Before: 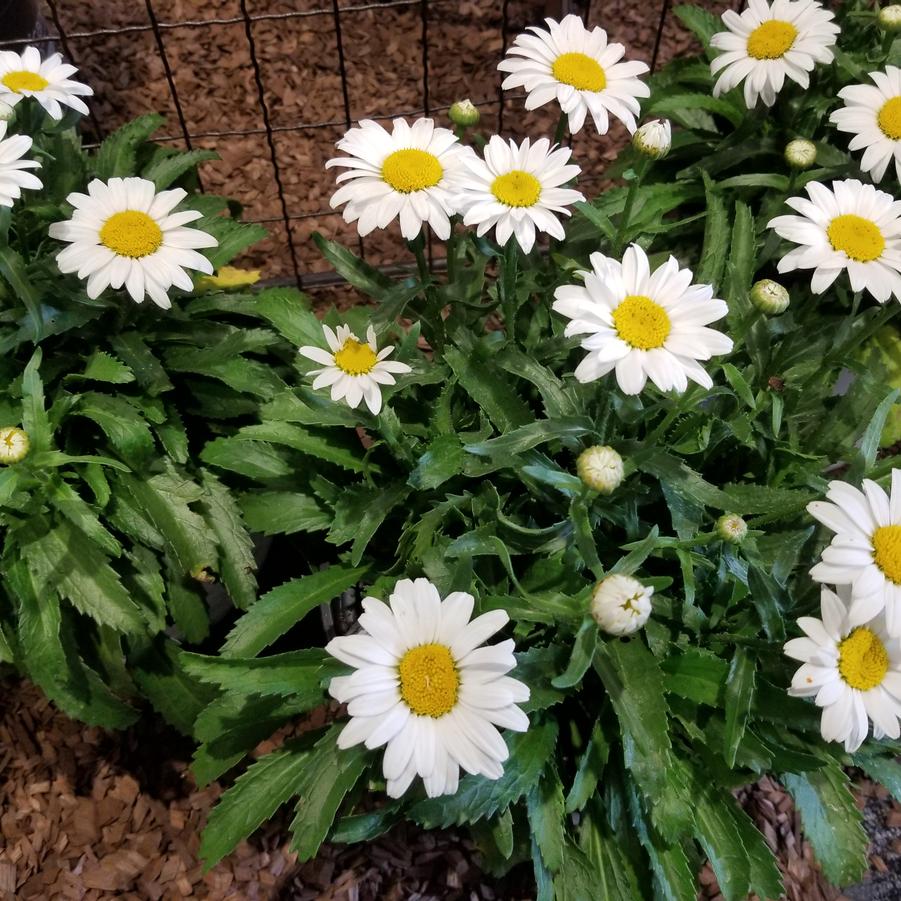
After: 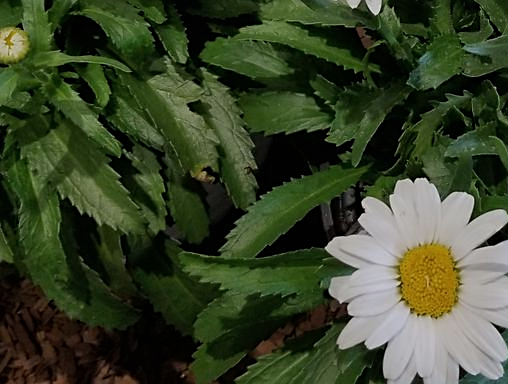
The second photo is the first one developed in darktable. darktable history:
crop: top 44.483%, right 43.593%, bottom 12.892%
sharpen: on, module defaults
exposure: black level correction 0, exposure -0.721 EV, compensate highlight preservation false
